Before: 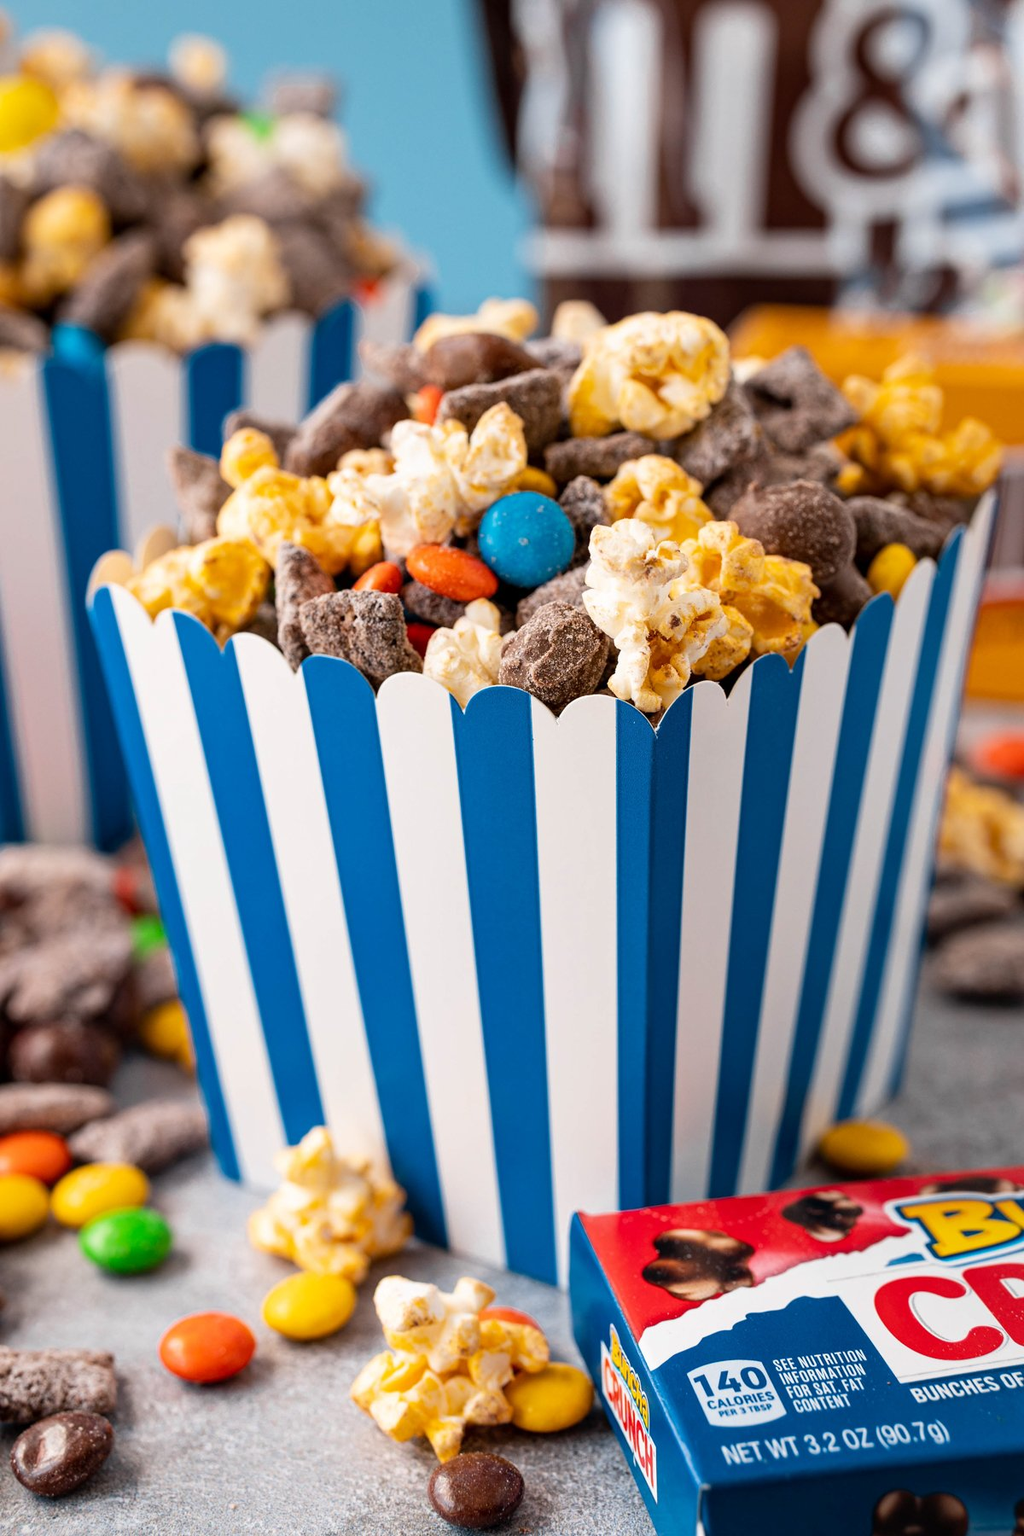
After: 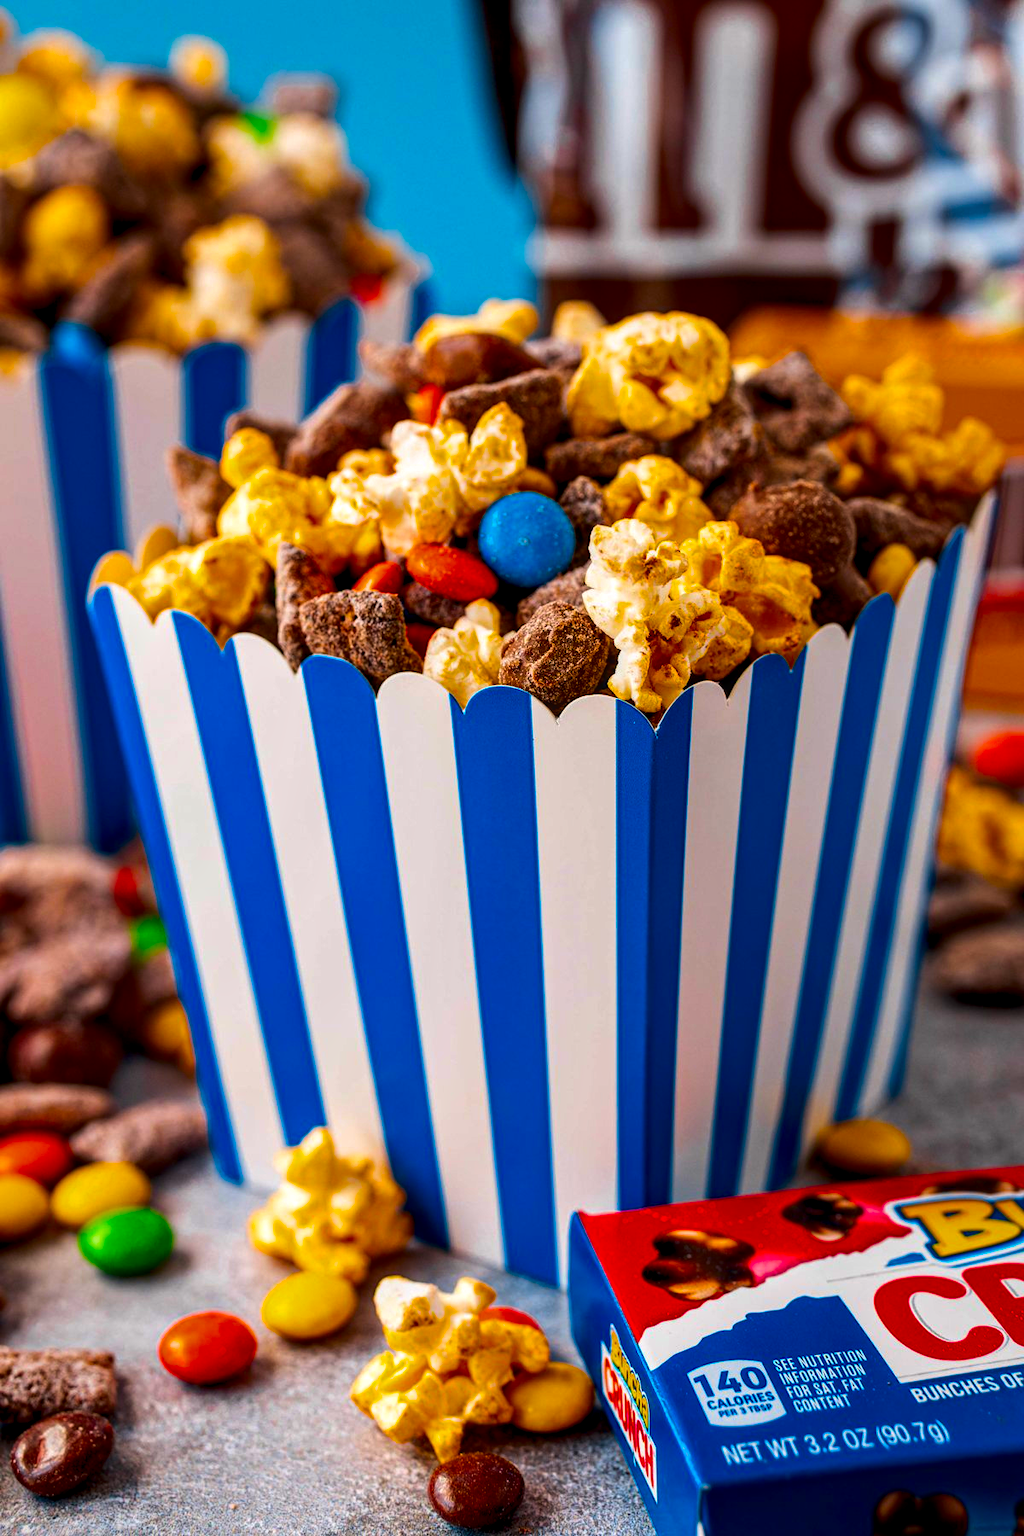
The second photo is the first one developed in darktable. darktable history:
local contrast: detail 130%
contrast brightness saturation: brightness -0.245, saturation 0.199
color balance rgb: linear chroma grading › global chroma 16.404%, perceptual saturation grading › global saturation 61.352%, perceptual saturation grading › highlights 19.633%, perceptual saturation grading › shadows -49.809%, global vibrance 15.186%
